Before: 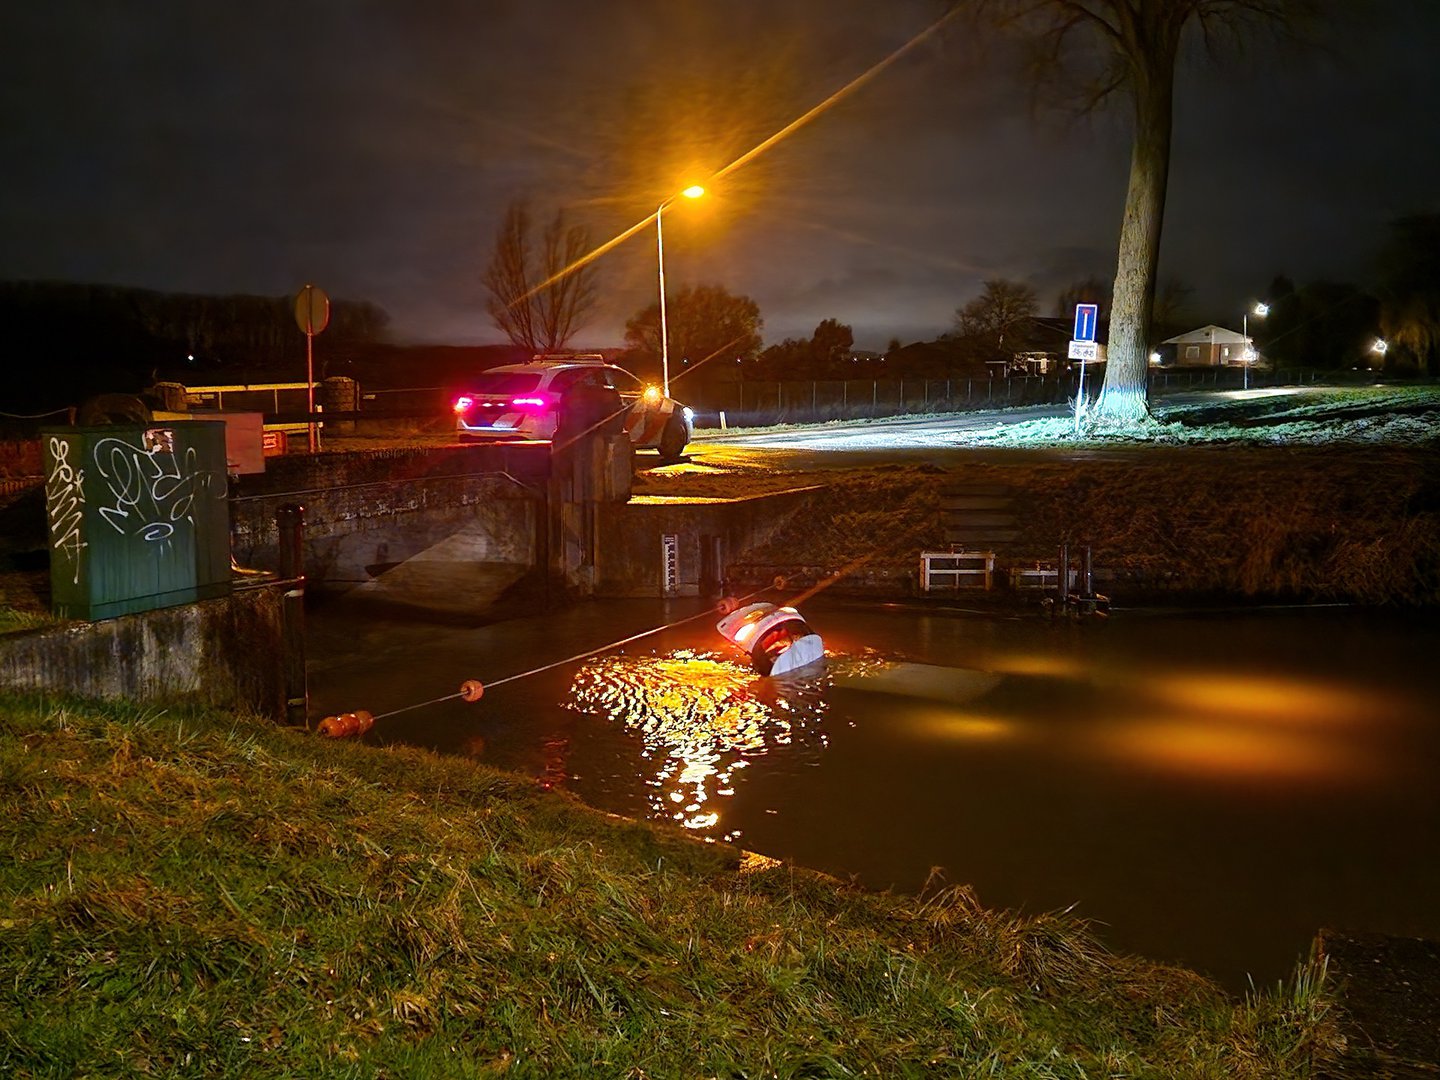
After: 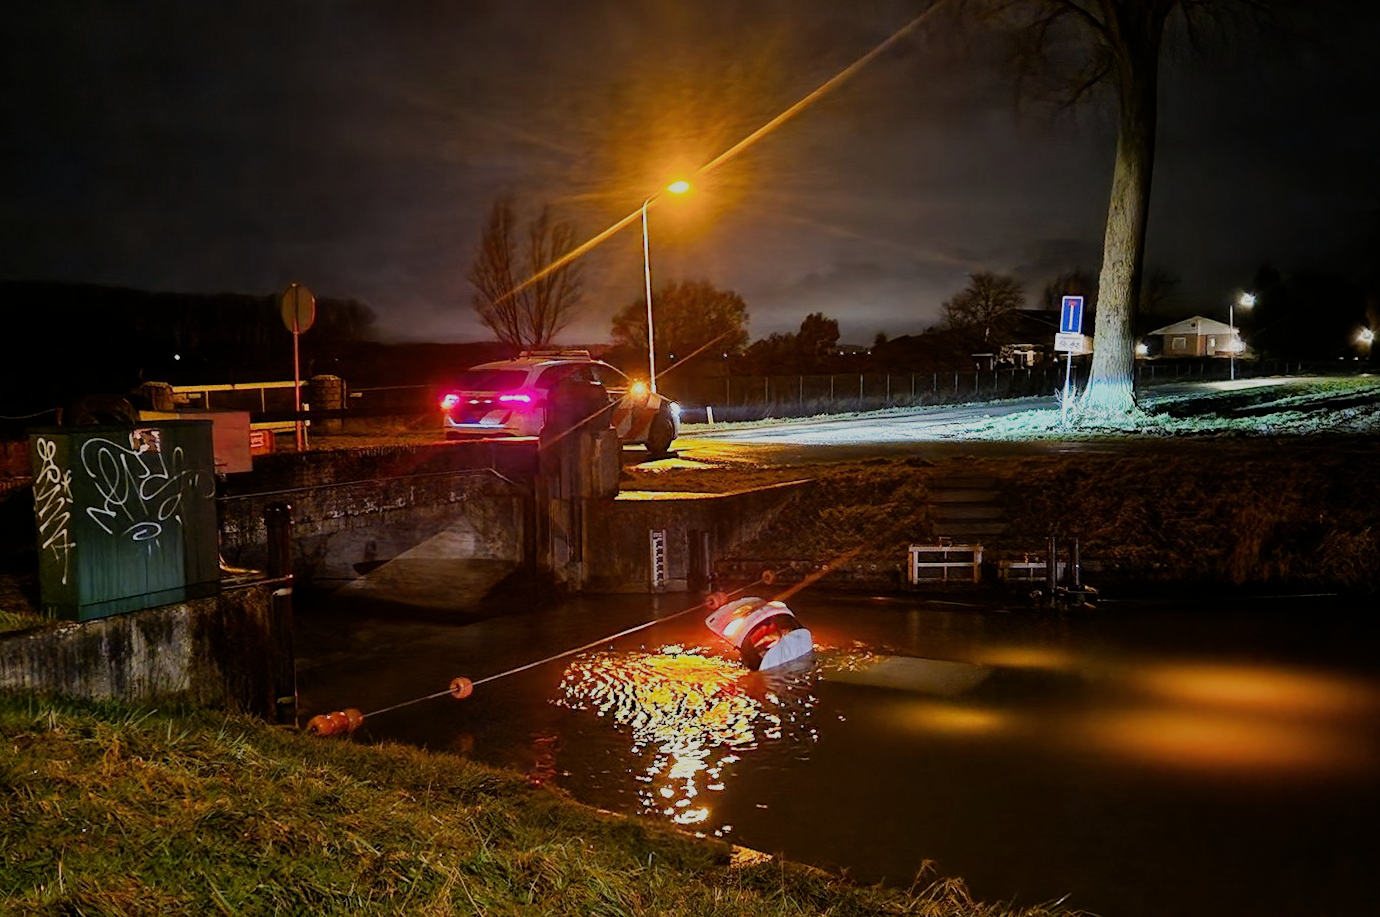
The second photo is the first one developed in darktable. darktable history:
filmic rgb: black relative exposure -8.48 EV, white relative exposure 5.57 EV, hardness 3.37, contrast 1.016
exposure: compensate highlight preservation false
crop and rotate: angle 0.481°, left 0.344%, right 2.742%, bottom 14.065%
